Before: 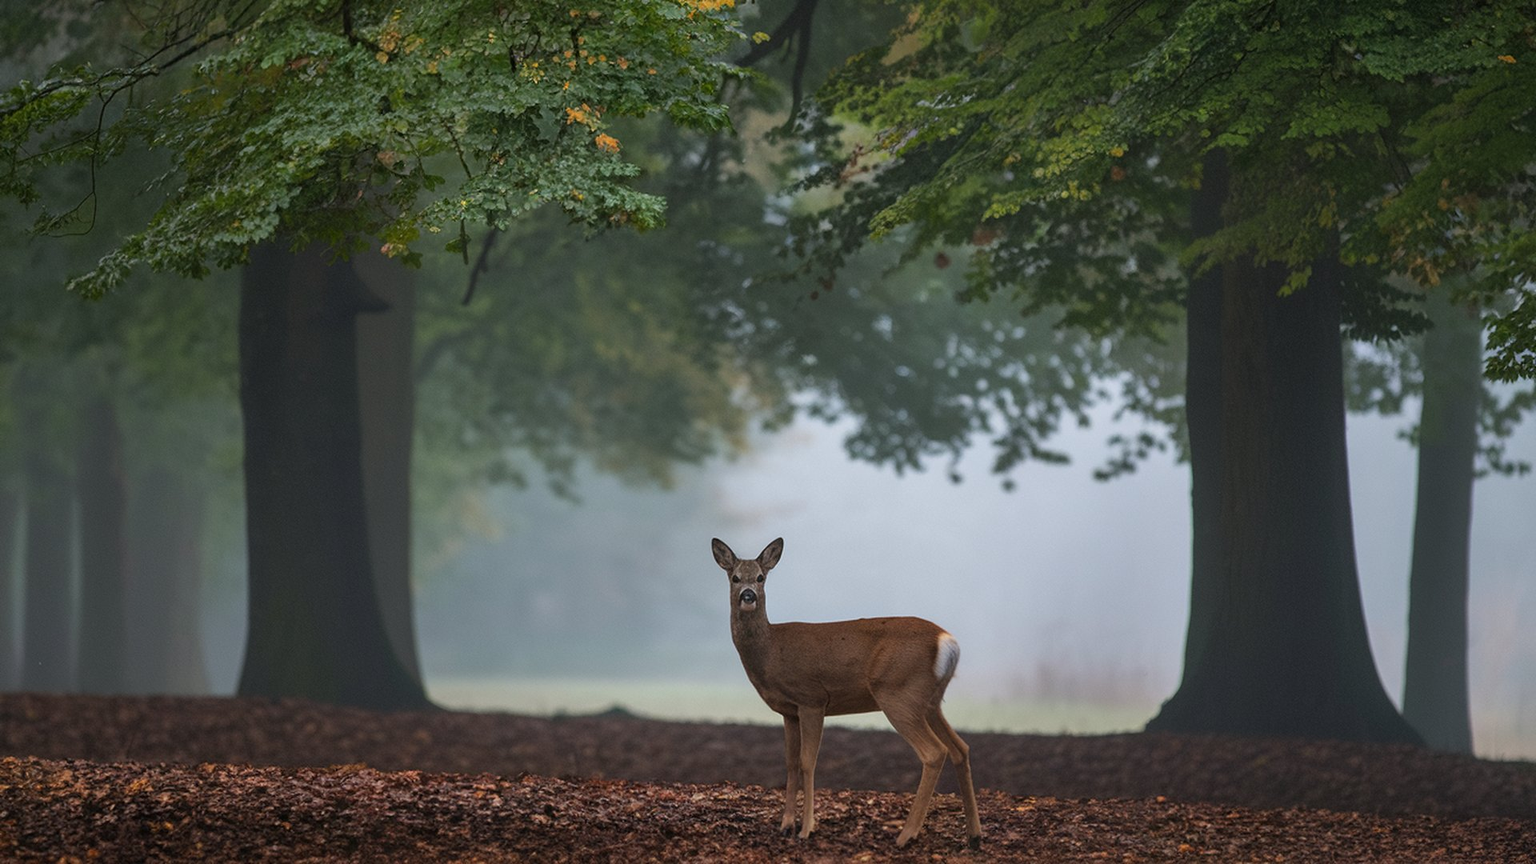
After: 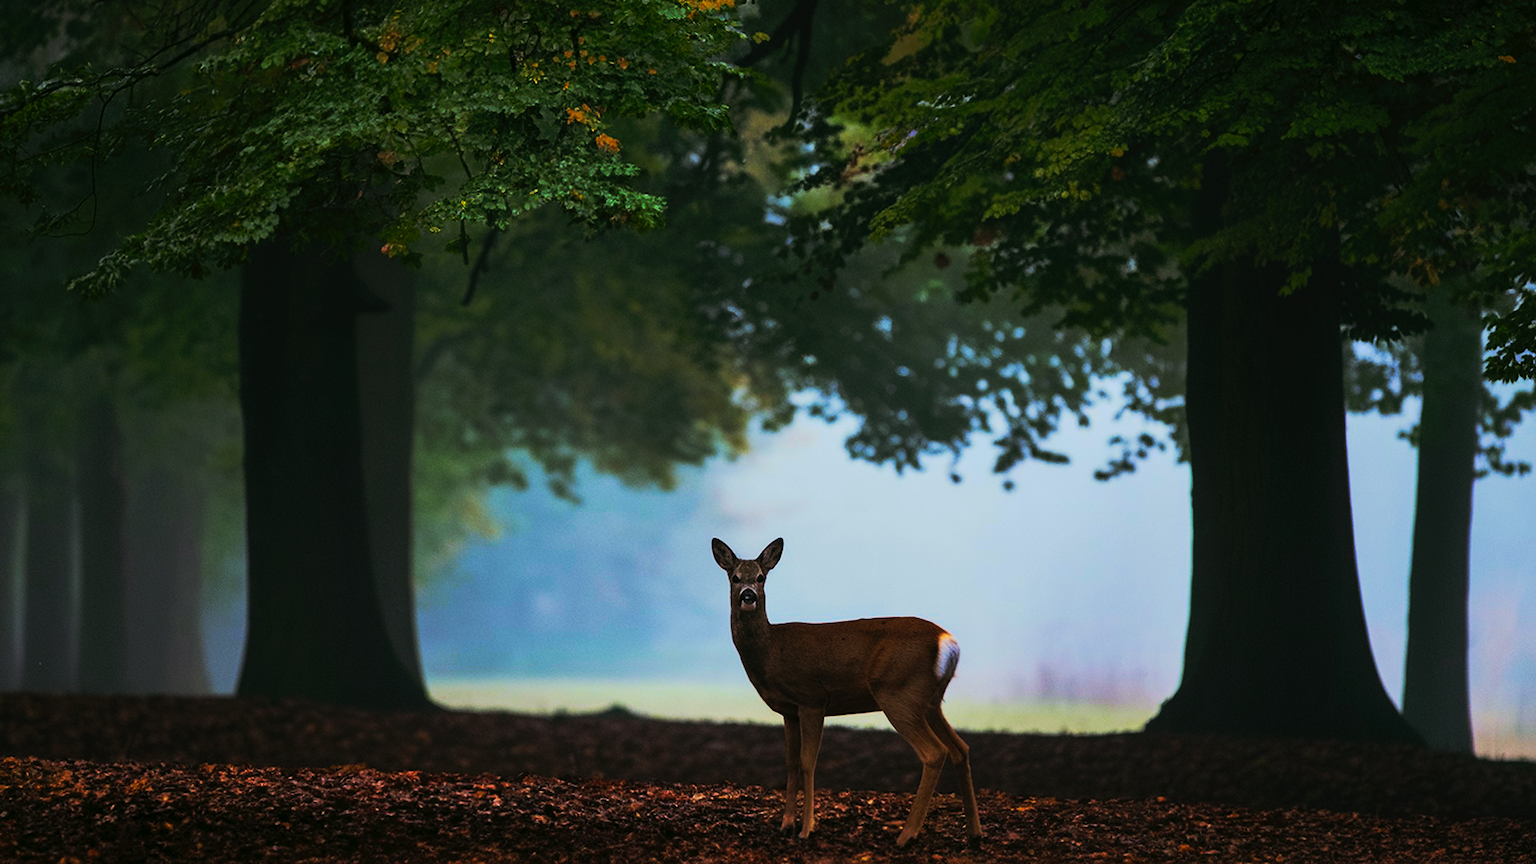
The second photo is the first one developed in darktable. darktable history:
tone curve: curves: ch0 [(0, 0) (0.003, 0.011) (0.011, 0.014) (0.025, 0.018) (0.044, 0.023) (0.069, 0.028) (0.1, 0.031) (0.136, 0.039) (0.177, 0.056) (0.224, 0.081) (0.277, 0.129) (0.335, 0.188) (0.399, 0.256) (0.468, 0.367) (0.543, 0.514) (0.623, 0.684) (0.709, 0.785) (0.801, 0.846) (0.898, 0.884) (1, 1)], preserve colors none
color look up table: target L [102.38, 70.78, 95.34, 94.14, 93.11, 59.26, 73.87, 58.57, 57.78, 74.24, 53.94, 46.97, 48.72, 26.1, 202.2, 84.85, 61.37, 59.28, 54.74, 51.88, 56.65, 34.74, 32.51, 25.71, 71.92, 62, 61.19, 61.58, 57.54, 54.89, 51.11, 56.44, 48.54, 50.18, 40.14, 34.03, 41.93, 7.361, 4.533, 94.58, 89.4, 88.62, 65.23, 71.9, 59.96, 54.59, 51.74, 33.9, 9.287], target a [-17.8, -13.57, -94.49, -102.25, -98.04, -30.91, -35.78, -25.63, -6.469, -50.9, -26.73, -20.82, -20.71, -23.33, 0, 51.7, 18.95, 36.9, 9.234, 40.6, 54.75, 37.97, 38.63, 11.95, 71.41, 9.751, 74.99, 76.72, 7.474, 27.79, 39.37, 61.39, 40.2, 51.42, 38.54, 0, 44.18, 43.73, 30.98, -88.27, -39.99, -72.66, -8.689, -28.69, -2.841, 12.28, -8.479, 12.44, -24.6], target b [71.24, 45.16, 68.67, 51.54, 39.8, 31.58, 12.64, 31.67, 32.82, 19.51, 31.73, 32.15, 11.82, 39.9, -0.002, 17.47, 38.74, 27.55, 37.07, 43.76, 3.656, 46.01, 4.496, 40.94, -54.88, -52.49, -70.07, -71.8, -79.79, -3.066, -89.95, -77.08, -2.677, -89.91, -19.46, -0.004, -104.72, -47.65, 0.496, -14.93, -24.93, -29.02, -67.9, -52.21, -58.57, -83.31, -16.25, -31.76, 3.335], num patches 49
